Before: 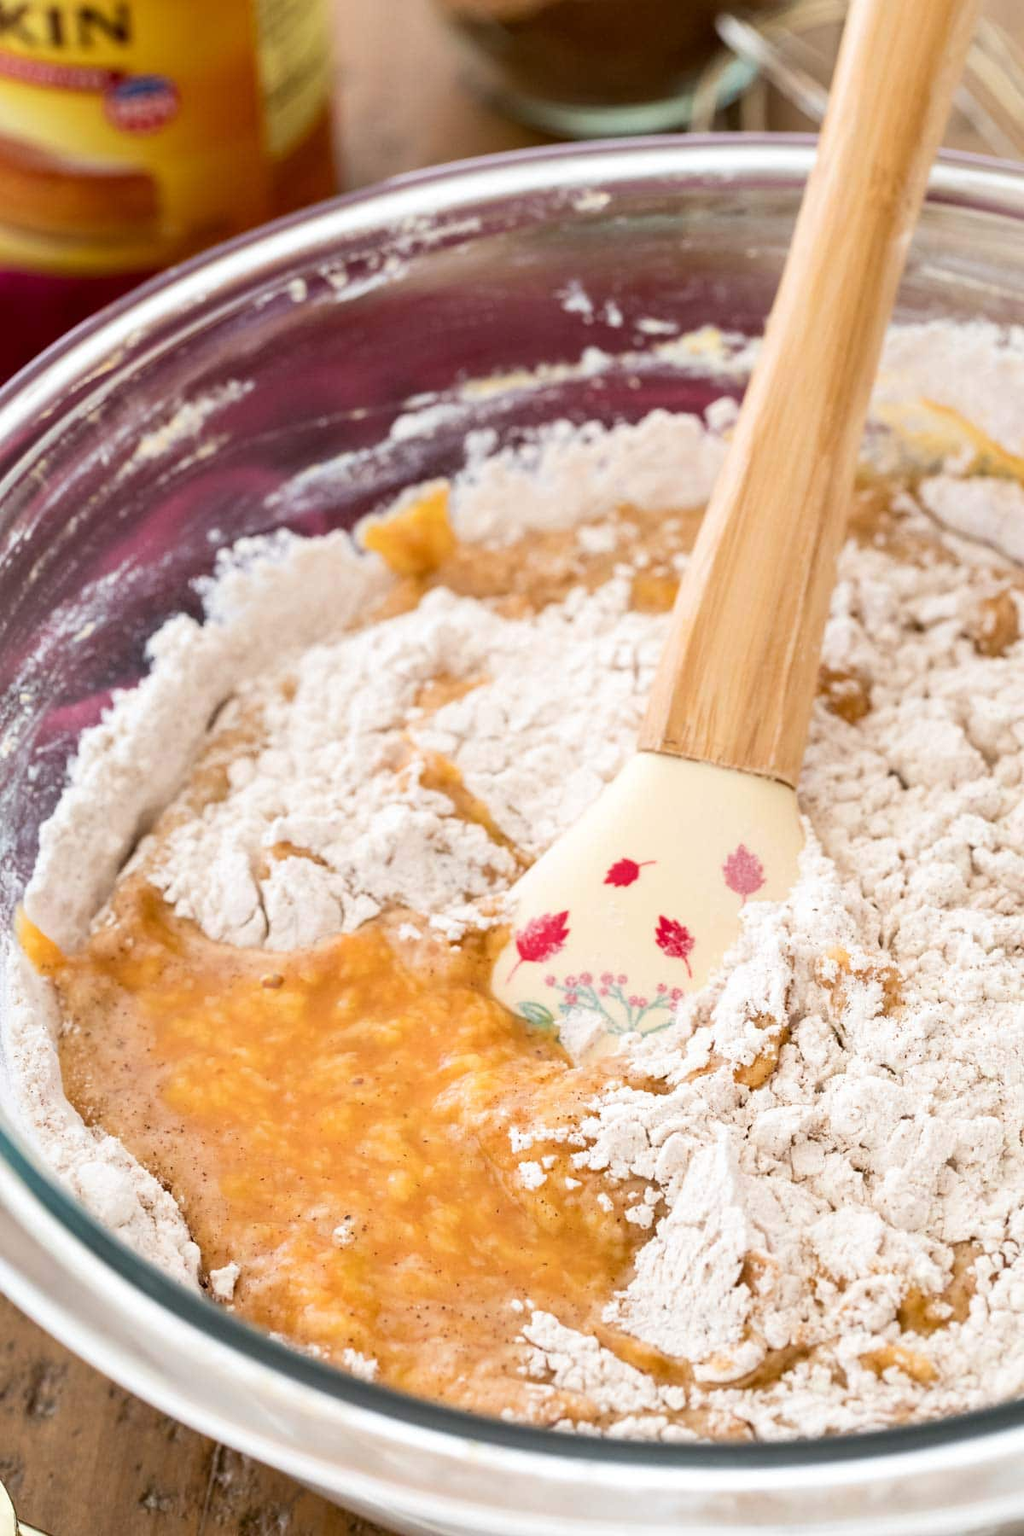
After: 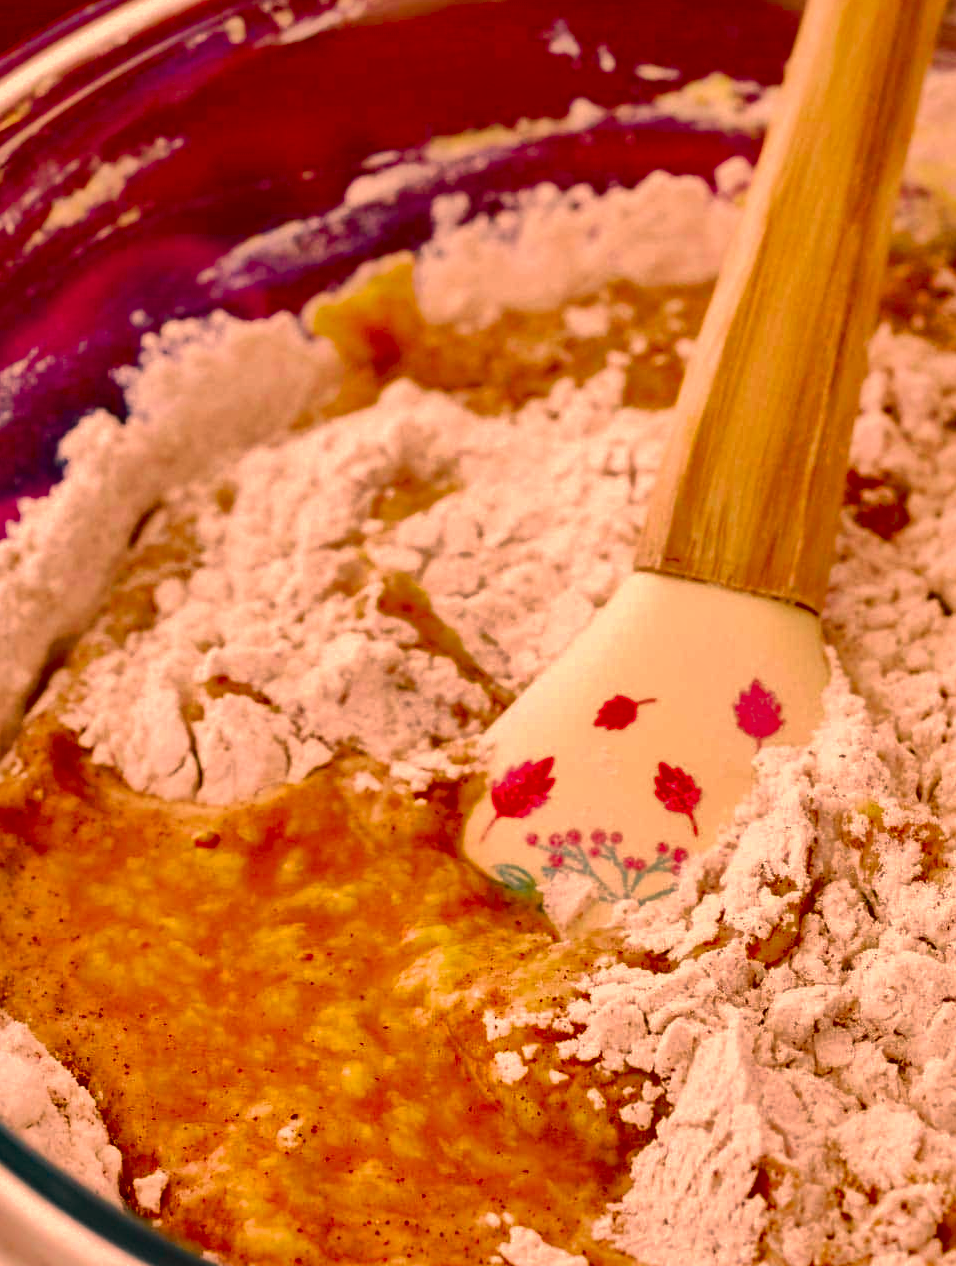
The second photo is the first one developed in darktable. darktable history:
shadows and highlights: shadows 39.96, highlights -59.75
color balance rgb: linear chroma grading › global chroma 14.492%, perceptual saturation grading › global saturation 20%, perceptual saturation grading › highlights -25.763%, perceptual saturation grading › shadows 25.68%
contrast brightness saturation: brightness -0.995, saturation 0.991
crop: left 9.428%, top 17.257%, right 10.837%, bottom 12.368%
color correction: highlights a* 39.92, highlights b* 39.61, saturation 0.695
color zones: curves: ch1 [(0, 0.679) (0.143, 0.647) (0.286, 0.261) (0.378, -0.011) (0.571, 0.396) (0.714, 0.399) (0.857, 0.406) (1, 0.679)]
base curve: curves: ch0 [(0, 0) (0.204, 0.334) (0.55, 0.733) (1, 1)], preserve colors none
